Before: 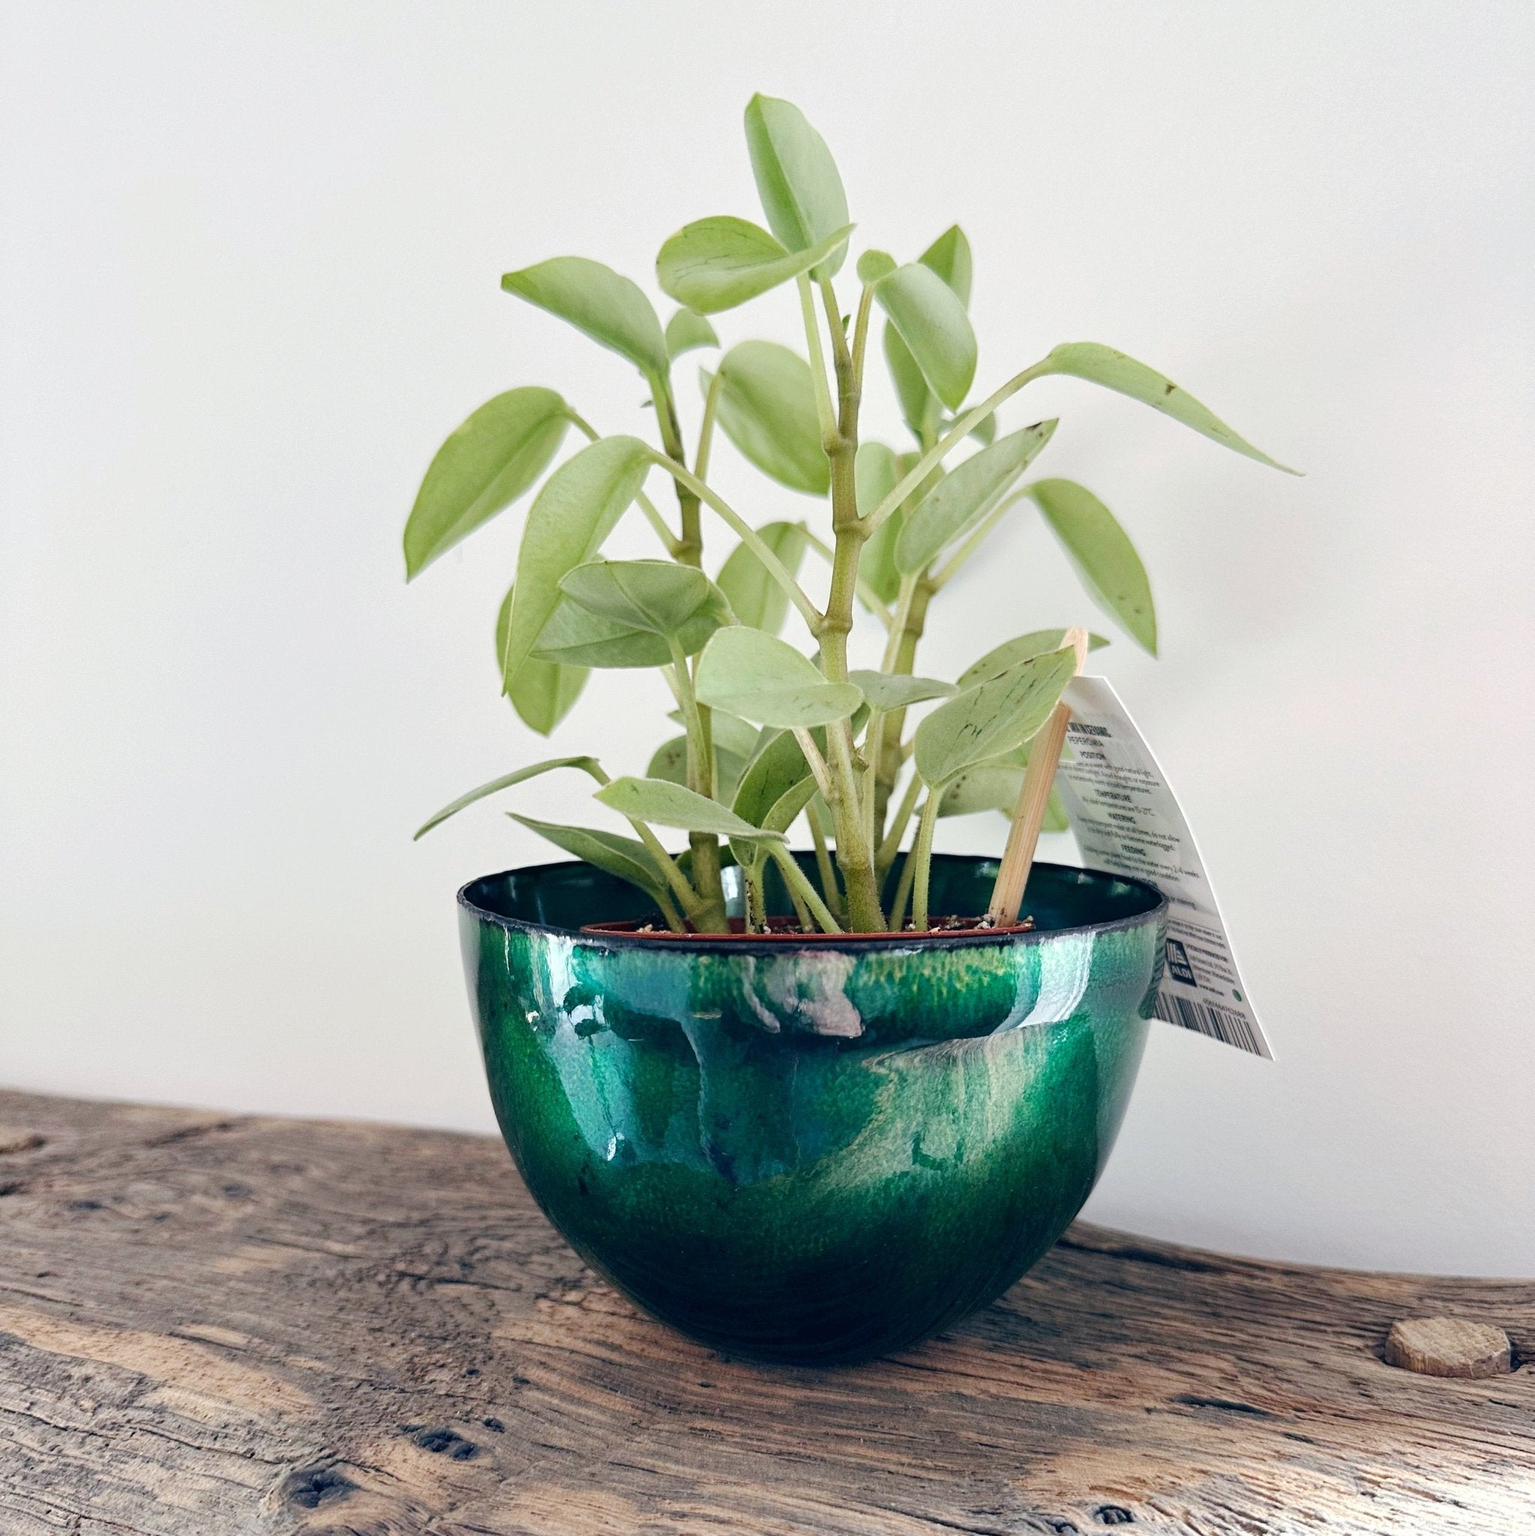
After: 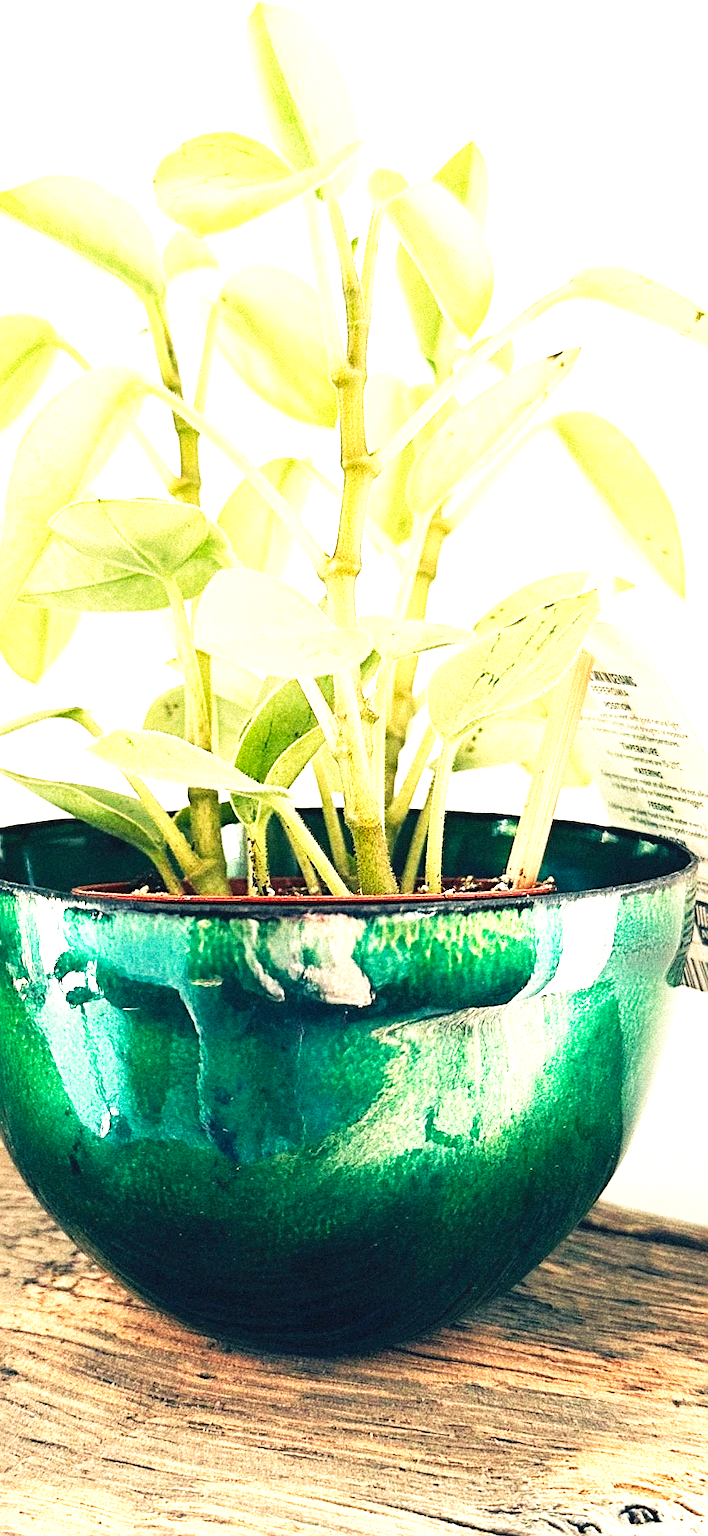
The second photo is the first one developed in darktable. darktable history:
tone curve: curves: ch0 [(0, 0) (0.003, 0.036) (0.011, 0.04) (0.025, 0.042) (0.044, 0.052) (0.069, 0.066) (0.1, 0.085) (0.136, 0.106) (0.177, 0.144) (0.224, 0.188) (0.277, 0.241) (0.335, 0.307) (0.399, 0.382) (0.468, 0.466) (0.543, 0.56) (0.623, 0.672) (0.709, 0.772) (0.801, 0.876) (0.898, 0.949) (1, 1)], preserve colors none
grain: mid-tones bias 0%
sharpen: amount 0.55
white balance: red 1.08, blue 0.791
crop: left 33.452%, top 6.025%, right 23.155%
exposure: black level correction 0, exposure 1.625 EV, compensate exposure bias true, compensate highlight preservation false
